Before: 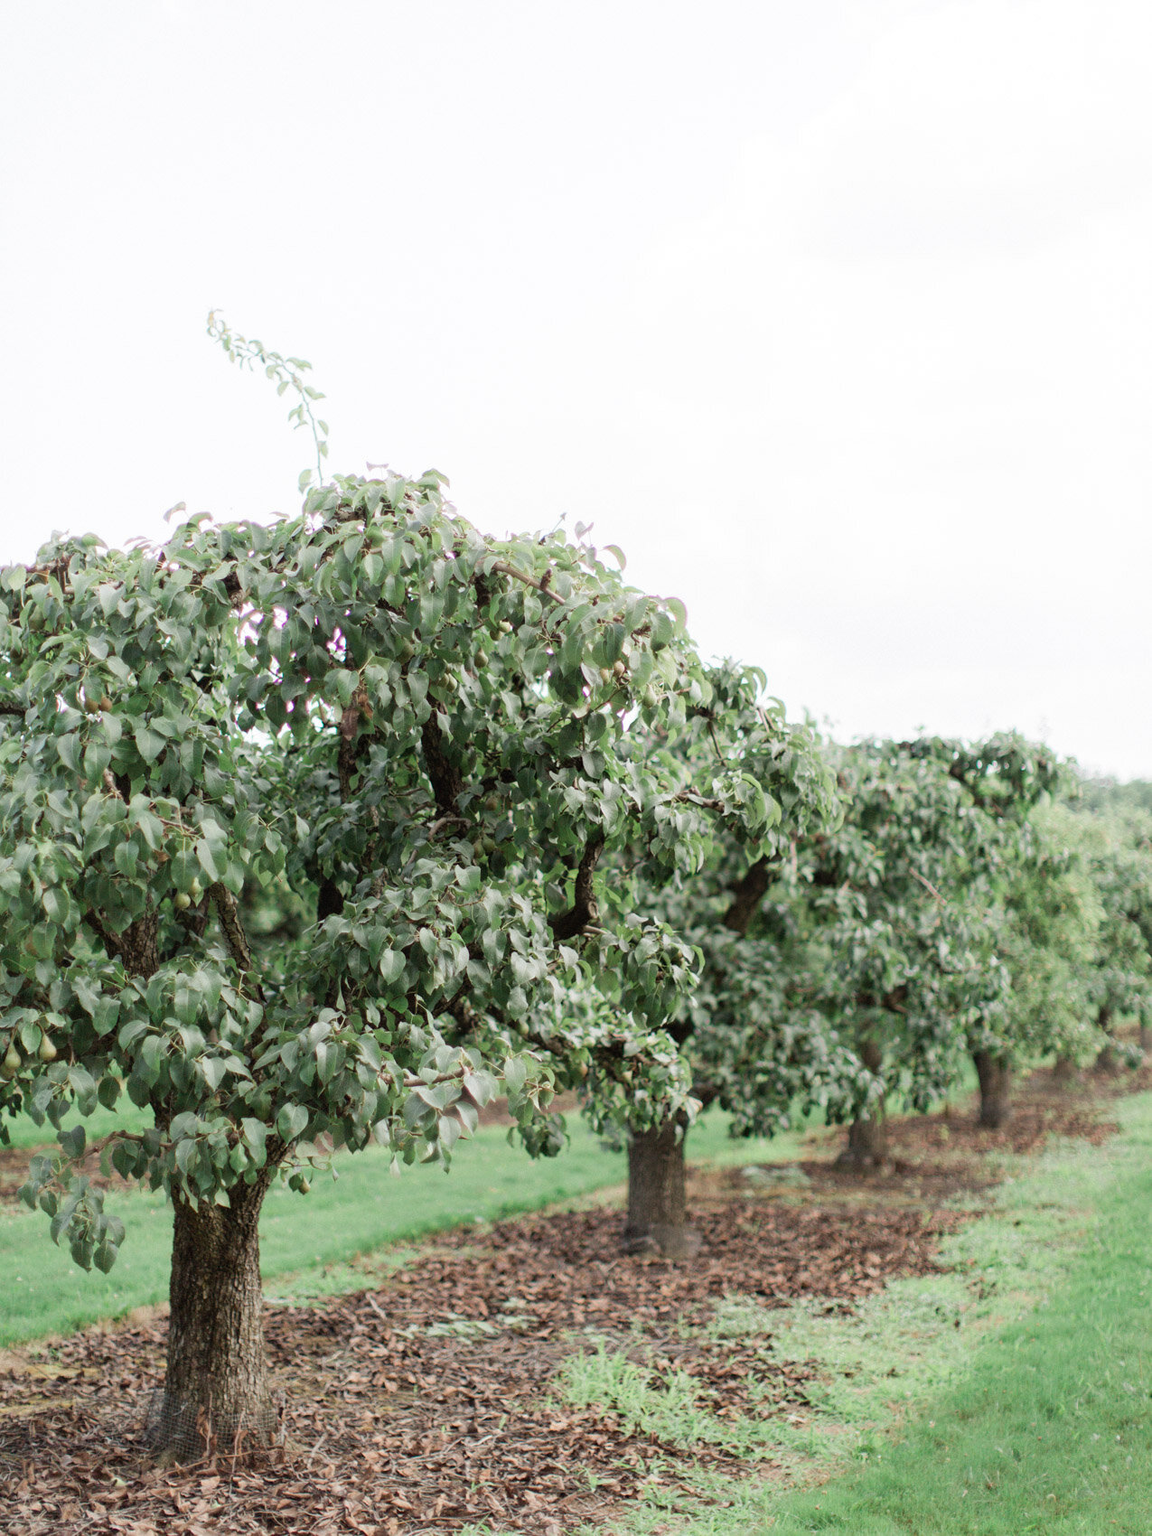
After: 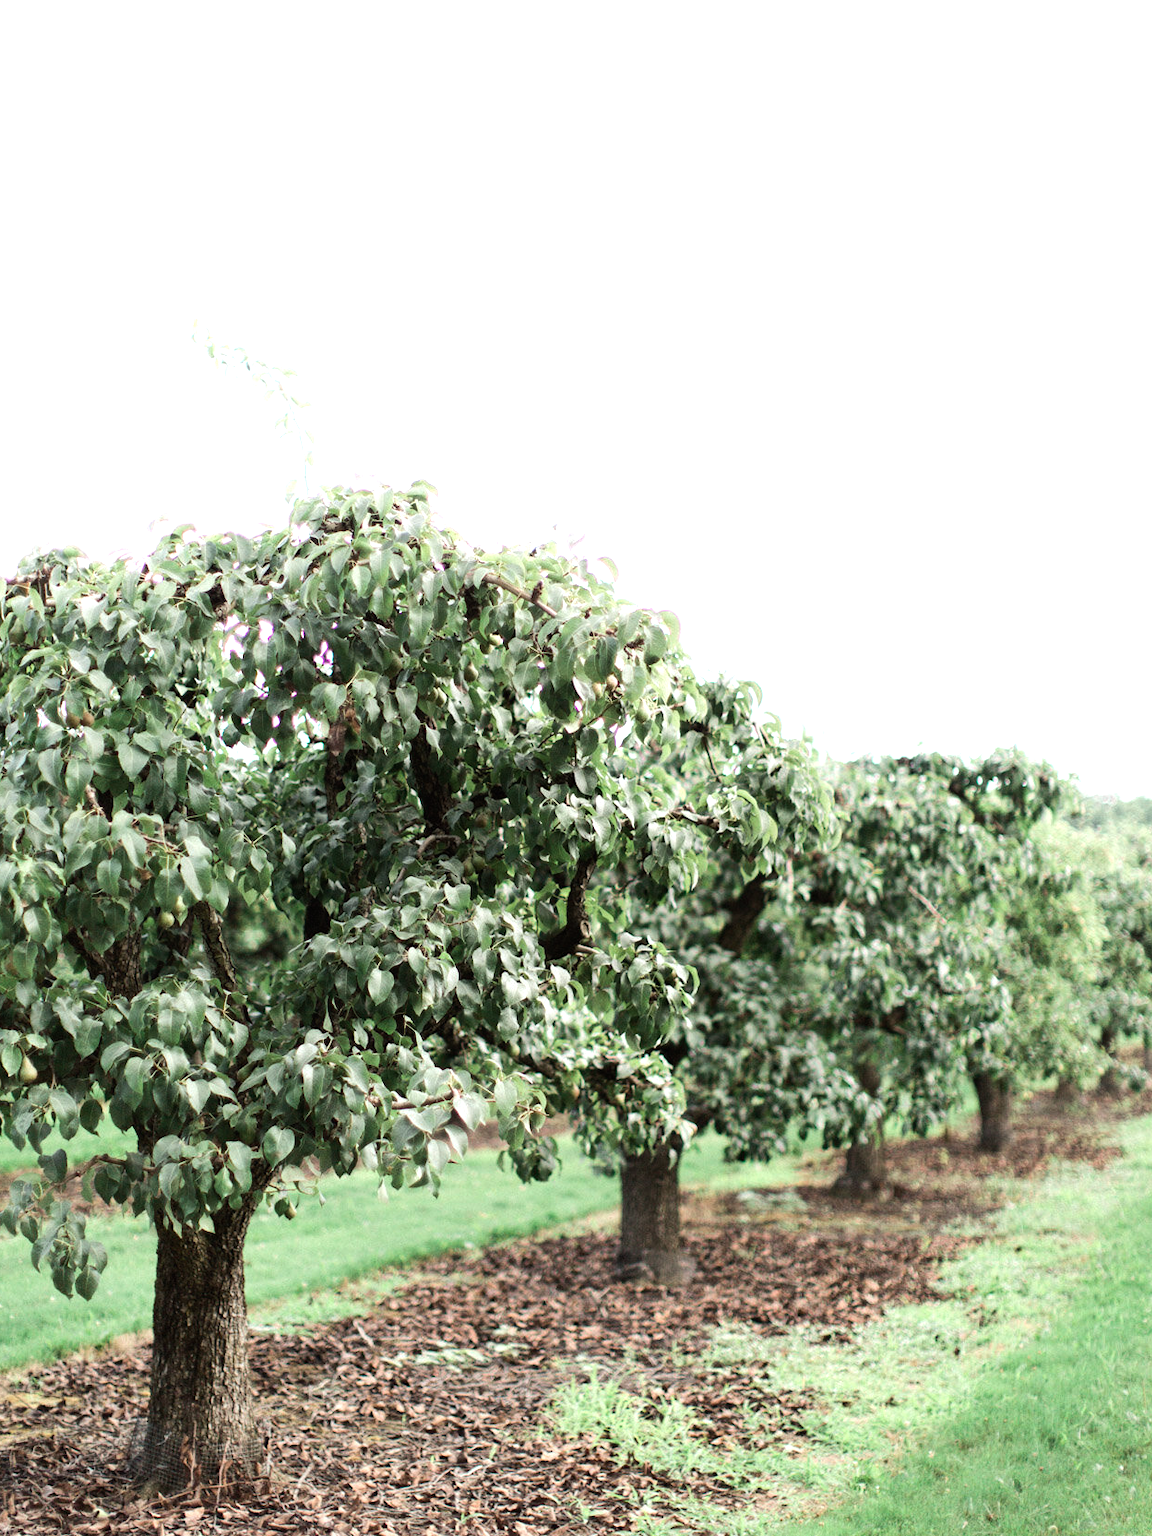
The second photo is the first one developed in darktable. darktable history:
tone equalizer: -8 EV -0.75 EV, -7 EV -0.7 EV, -6 EV -0.6 EV, -5 EV -0.4 EV, -3 EV 0.4 EV, -2 EV 0.6 EV, -1 EV 0.7 EV, +0 EV 0.75 EV, edges refinement/feathering 500, mask exposure compensation -1.57 EV, preserve details no
crop: left 1.743%, right 0.268%, bottom 2.011%
